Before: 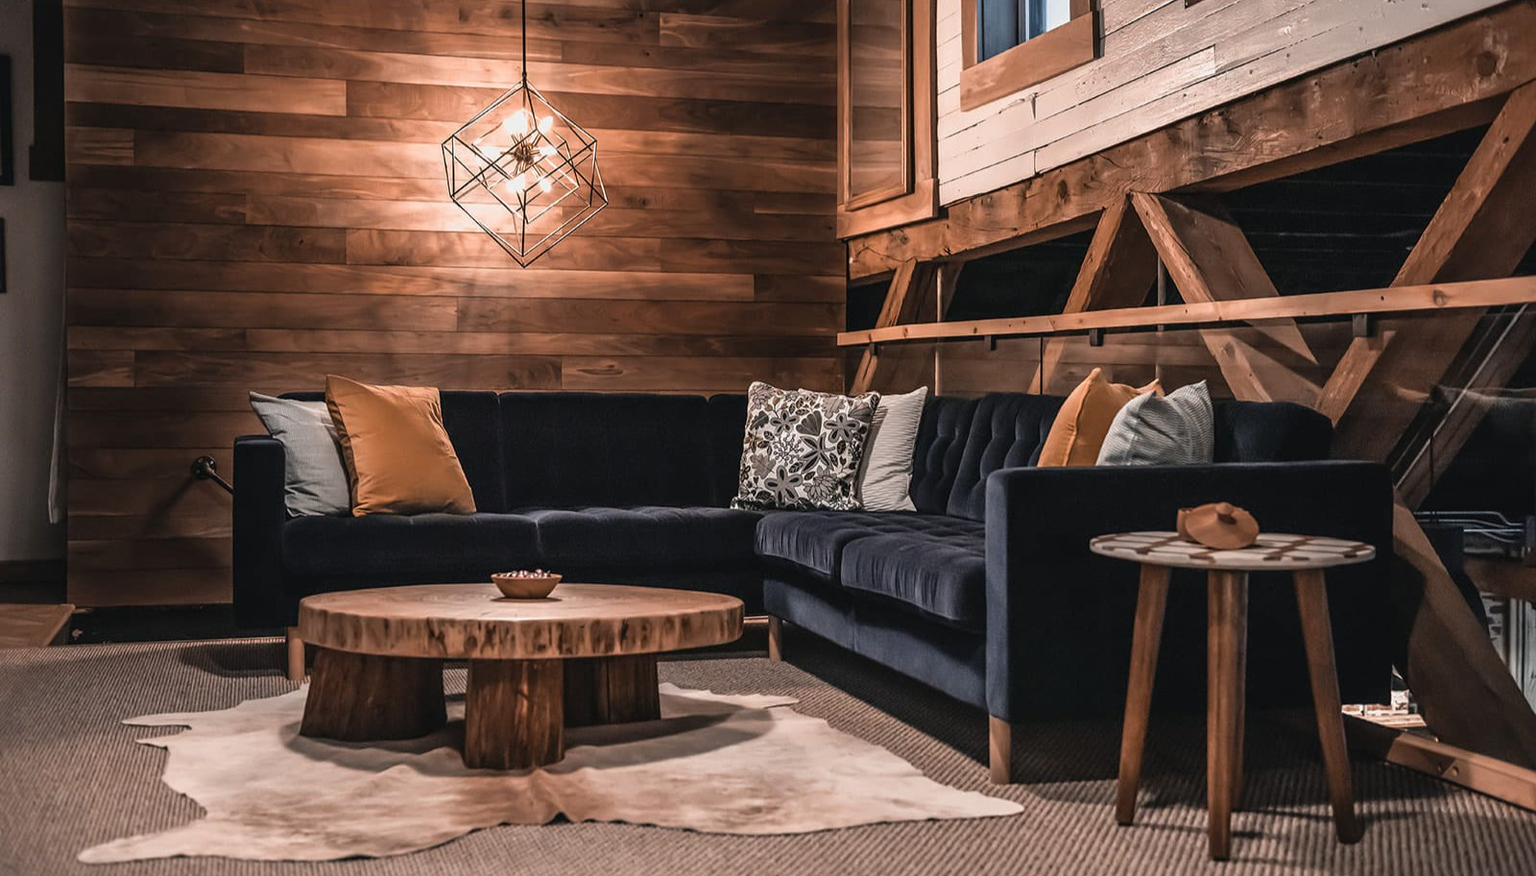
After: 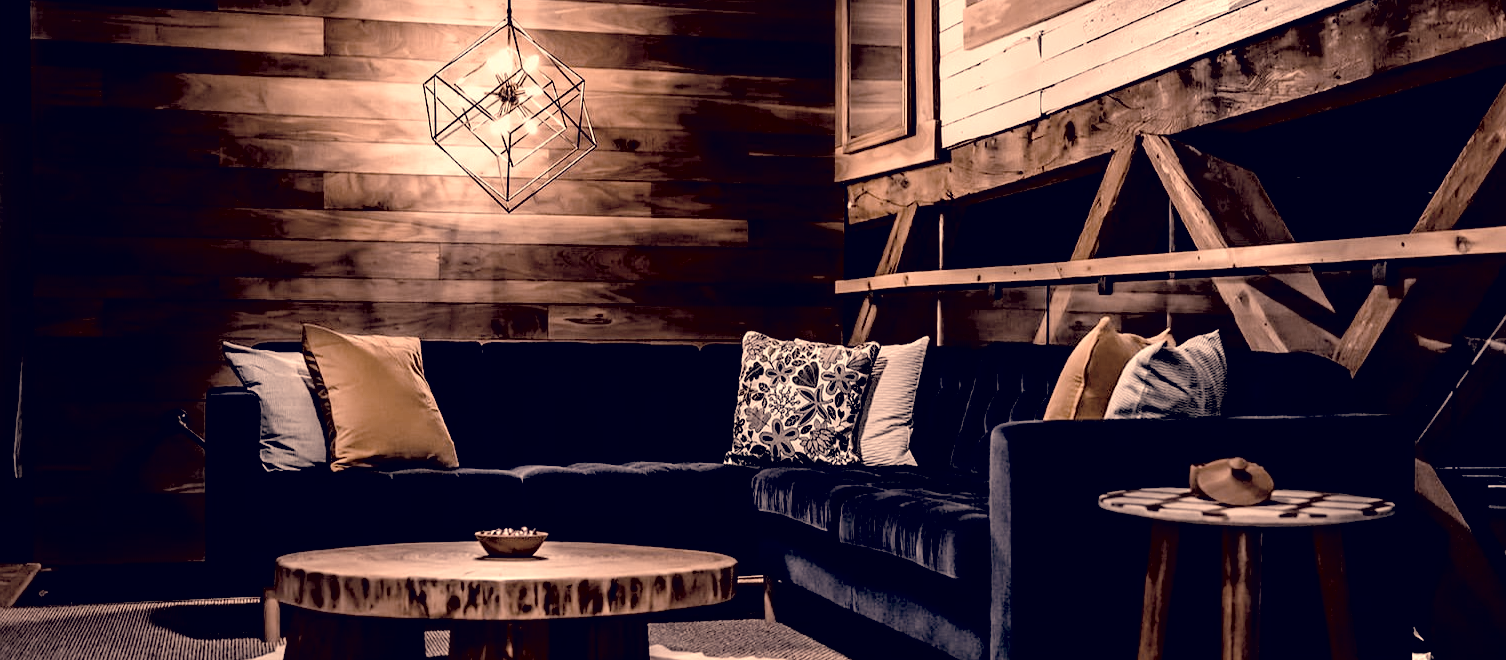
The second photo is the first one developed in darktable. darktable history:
color correction: highlights a* 19.7, highlights b* 27.39, shadows a* 3.28, shadows b* -18, saturation 0.753
contrast brightness saturation: brightness 0.182, saturation -0.508
tone equalizer: -8 EV -0.44 EV, -7 EV -0.355 EV, -6 EV -0.296 EV, -5 EV -0.2 EV, -3 EV 0.189 EV, -2 EV 0.318 EV, -1 EV 0.379 EV, +0 EV 0.404 EV, edges refinement/feathering 500, mask exposure compensation -1.57 EV, preserve details no
exposure: black level correction 0.054, exposure -0.031 EV, compensate highlight preservation false
crop: left 2.358%, top 7.329%, right 3.455%, bottom 20.259%
